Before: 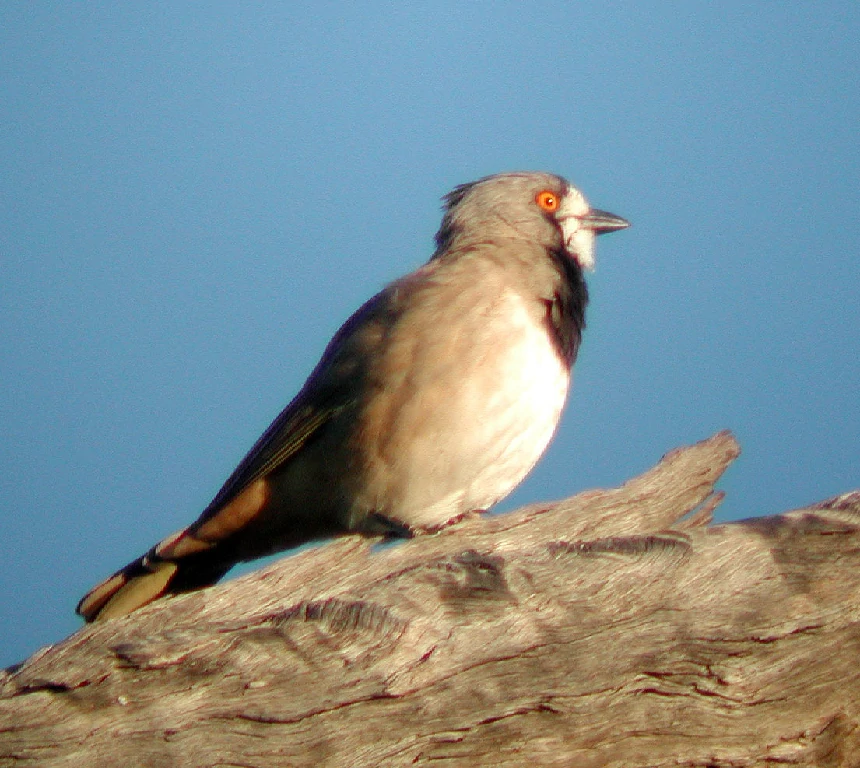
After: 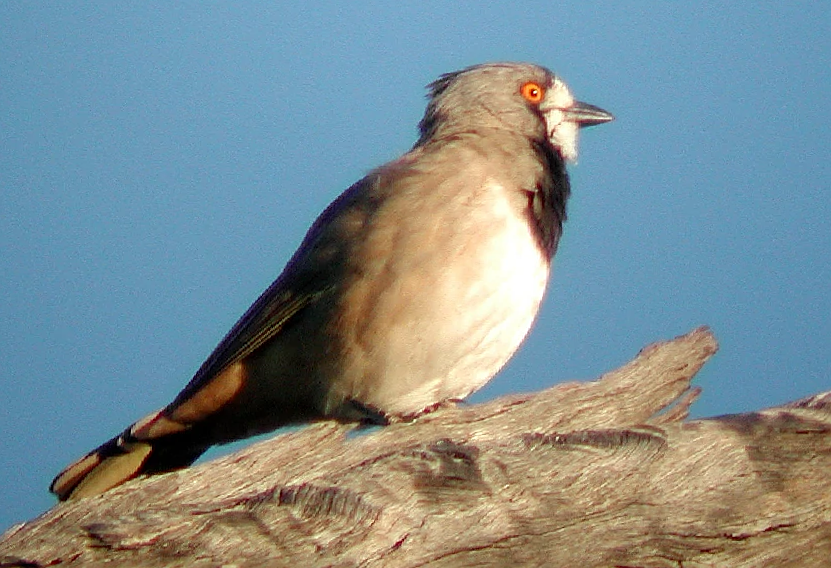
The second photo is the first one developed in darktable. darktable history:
rotate and perspective: rotation 1.57°, crop left 0.018, crop right 0.982, crop top 0.039, crop bottom 0.961
crop and rotate: left 1.814%, top 12.818%, right 0.25%, bottom 9.225%
sharpen: on, module defaults
